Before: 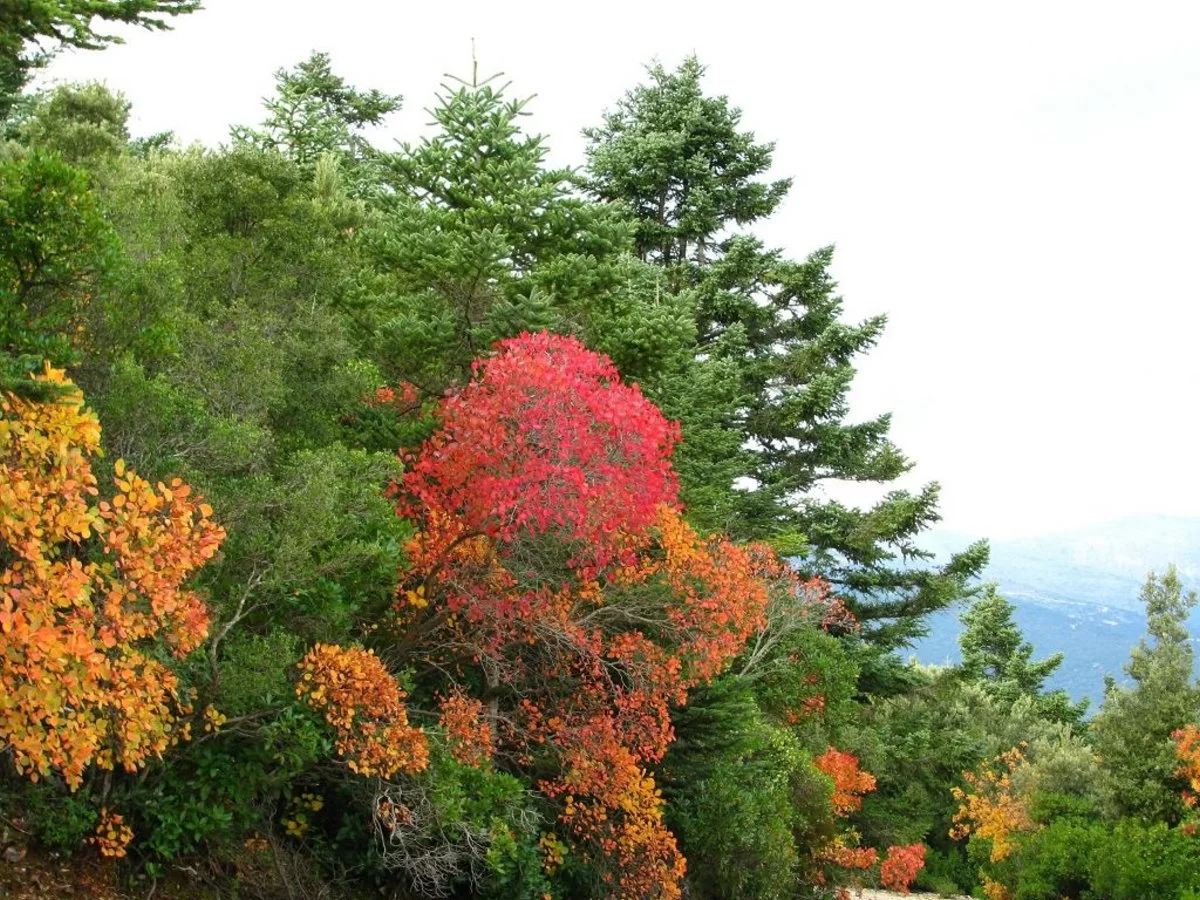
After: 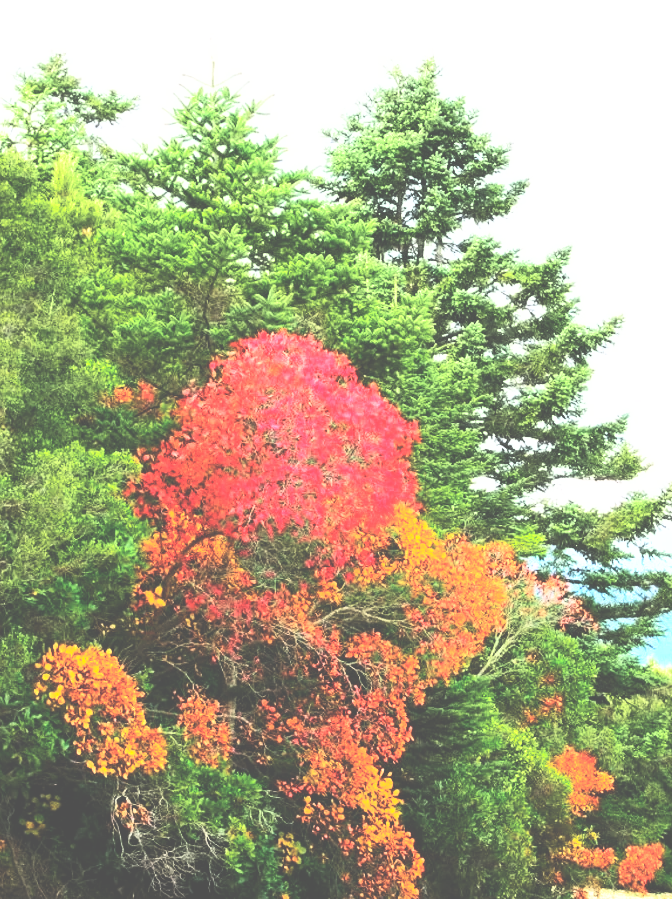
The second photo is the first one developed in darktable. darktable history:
color balance rgb: shadows lift › chroma 0.991%, shadows lift › hue 113.73°, highlights gain › chroma 0.203%, highlights gain › hue 330.94°, perceptual saturation grading › global saturation 30.072%
crop: left 21.856%, right 22.08%, bottom 0.004%
base curve: curves: ch0 [(0, 0.036) (0.007, 0.037) (0.604, 0.887) (1, 1)], preserve colors none
contrast brightness saturation: contrast 0.378, brightness 0.54
